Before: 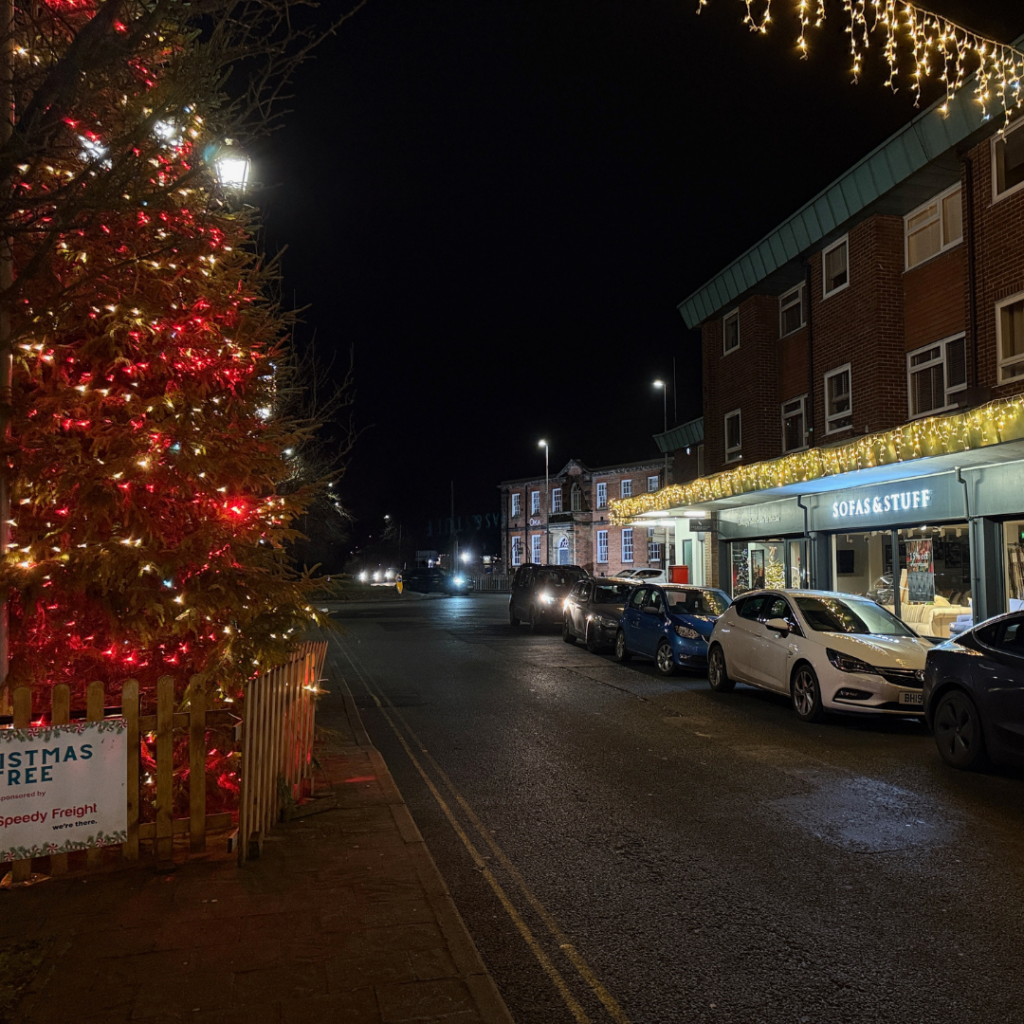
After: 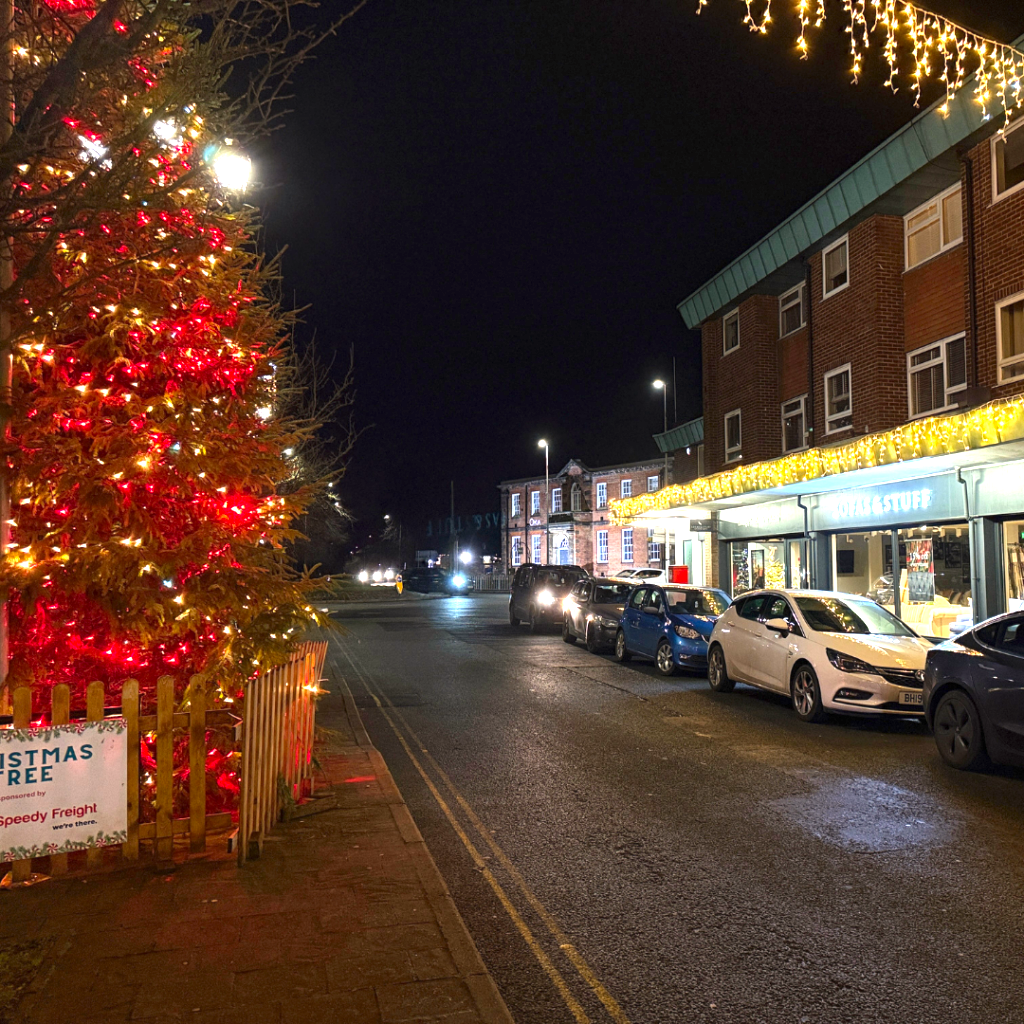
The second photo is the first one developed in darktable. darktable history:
exposure: black level correction 0, exposure 1.533 EV, compensate highlight preservation false
local contrast: mode bilateral grid, contrast 9, coarseness 25, detail 112%, midtone range 0.2
color correction: highlights a* 3.47, highlights b* 2.12, saturation 1.2
